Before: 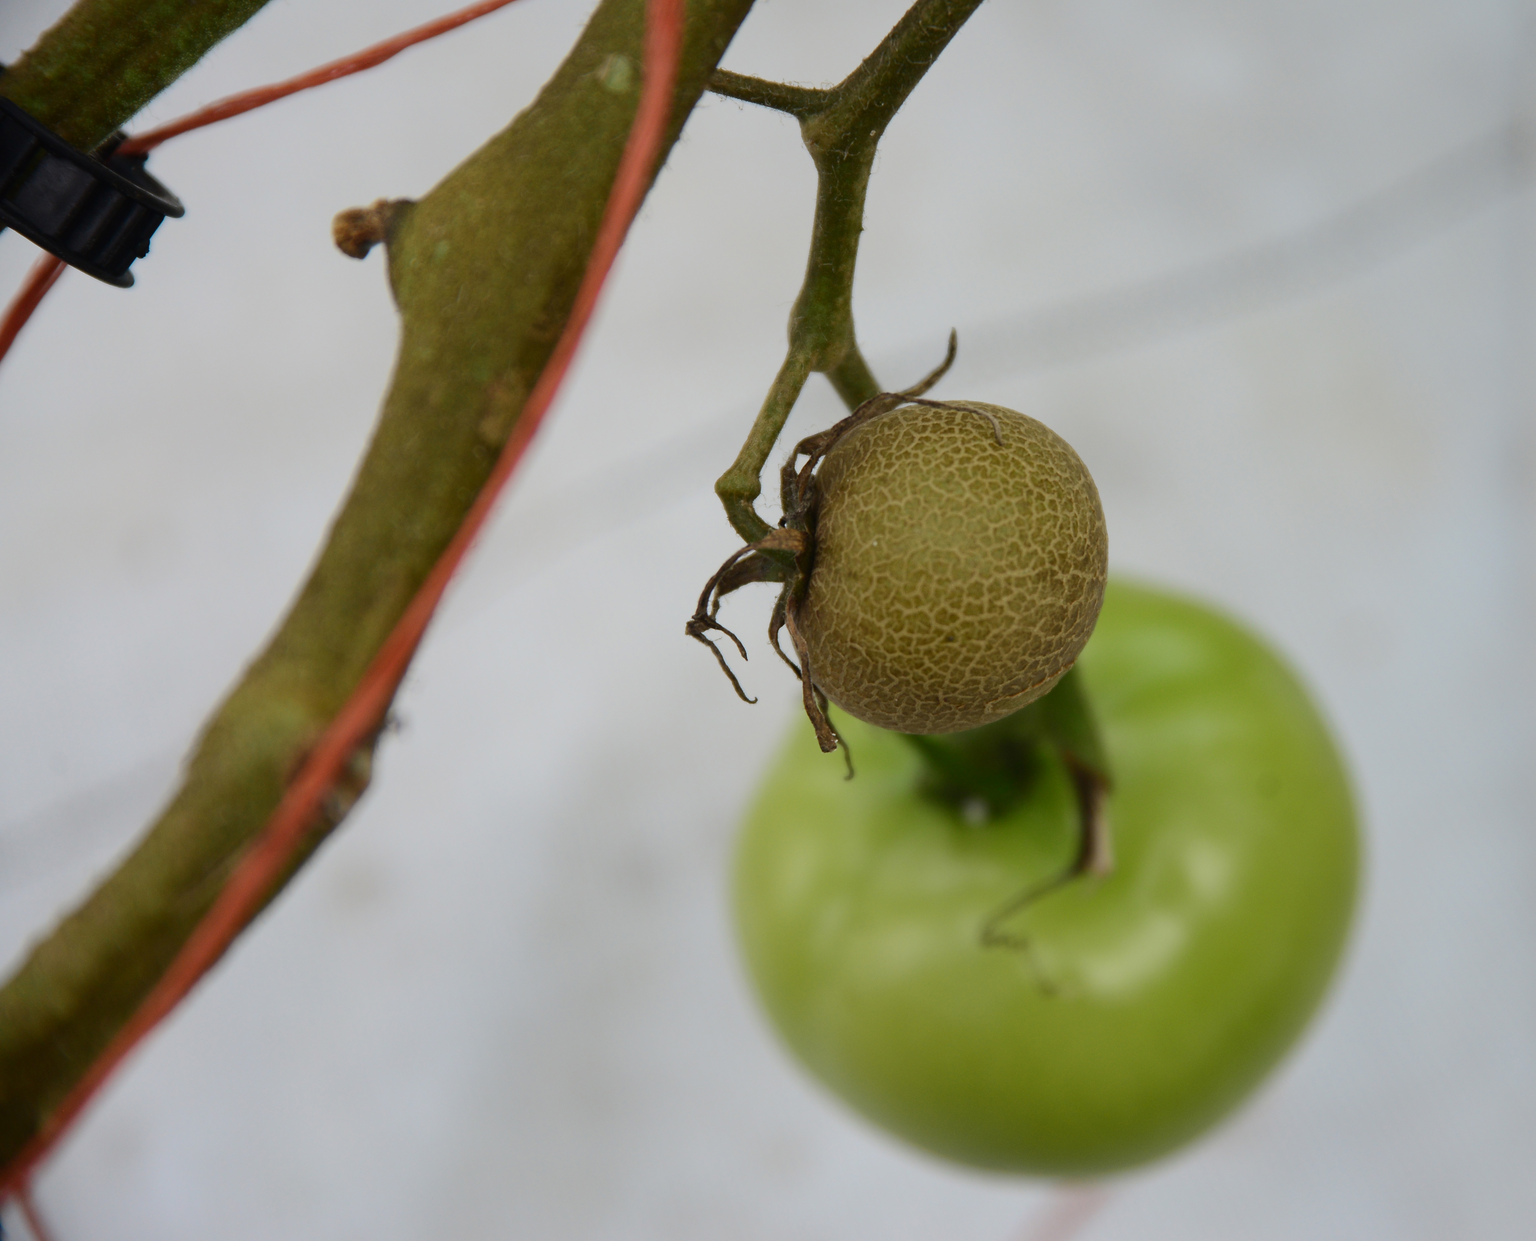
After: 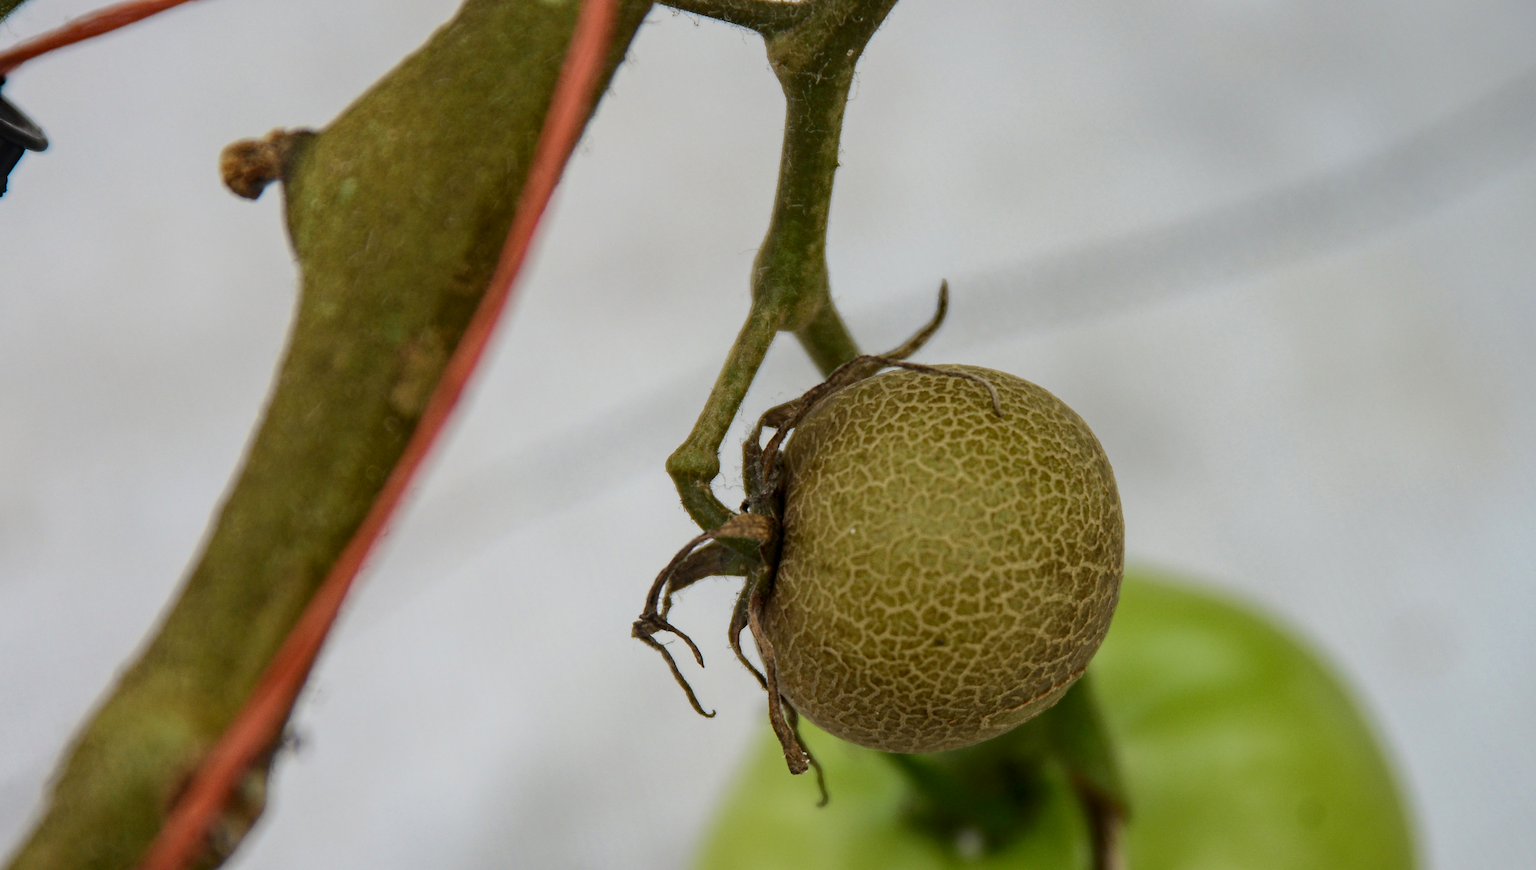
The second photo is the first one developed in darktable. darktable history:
local contrast: highlights 91%, shadows 87%, detail 160%, midtone range 0.2
crop and rotate: left 9.368%, top 7.118%, right 4.815%, bottom 32.66%
haze removal: compatibility mode true, adaptive false
